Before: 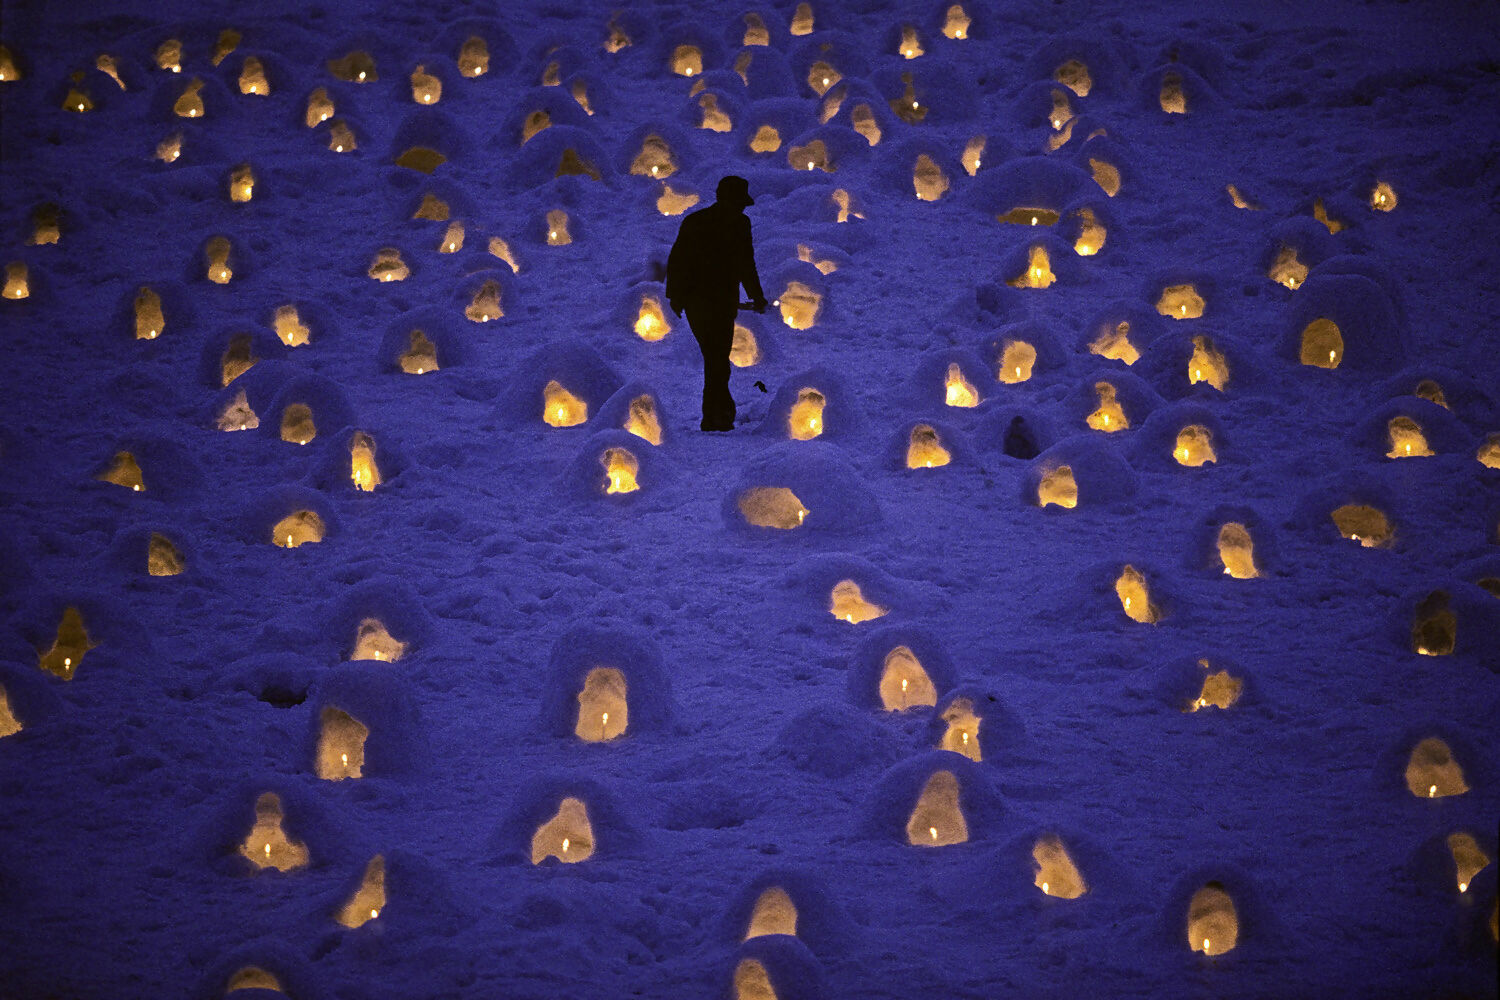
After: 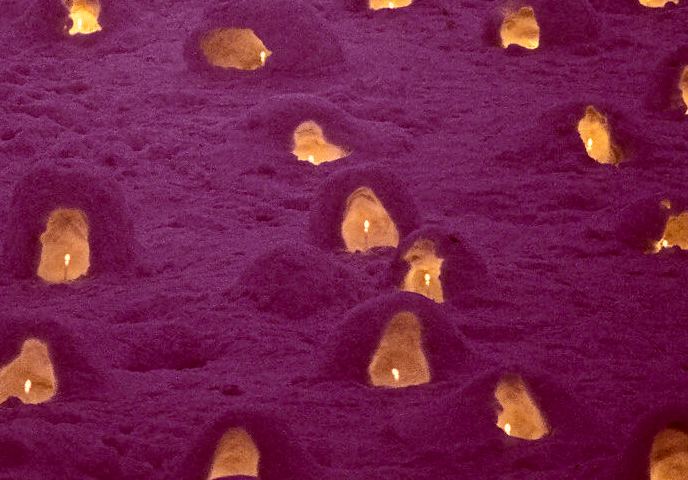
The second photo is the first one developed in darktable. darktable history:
crop: left 35.872%, top 45.957%, right 18.206%, bottom 5.963%
color correction: highlights a* 9.54, highlights b* 8.97, shadows a* 39.6, shadows b* 39.46, saturation 0.766
